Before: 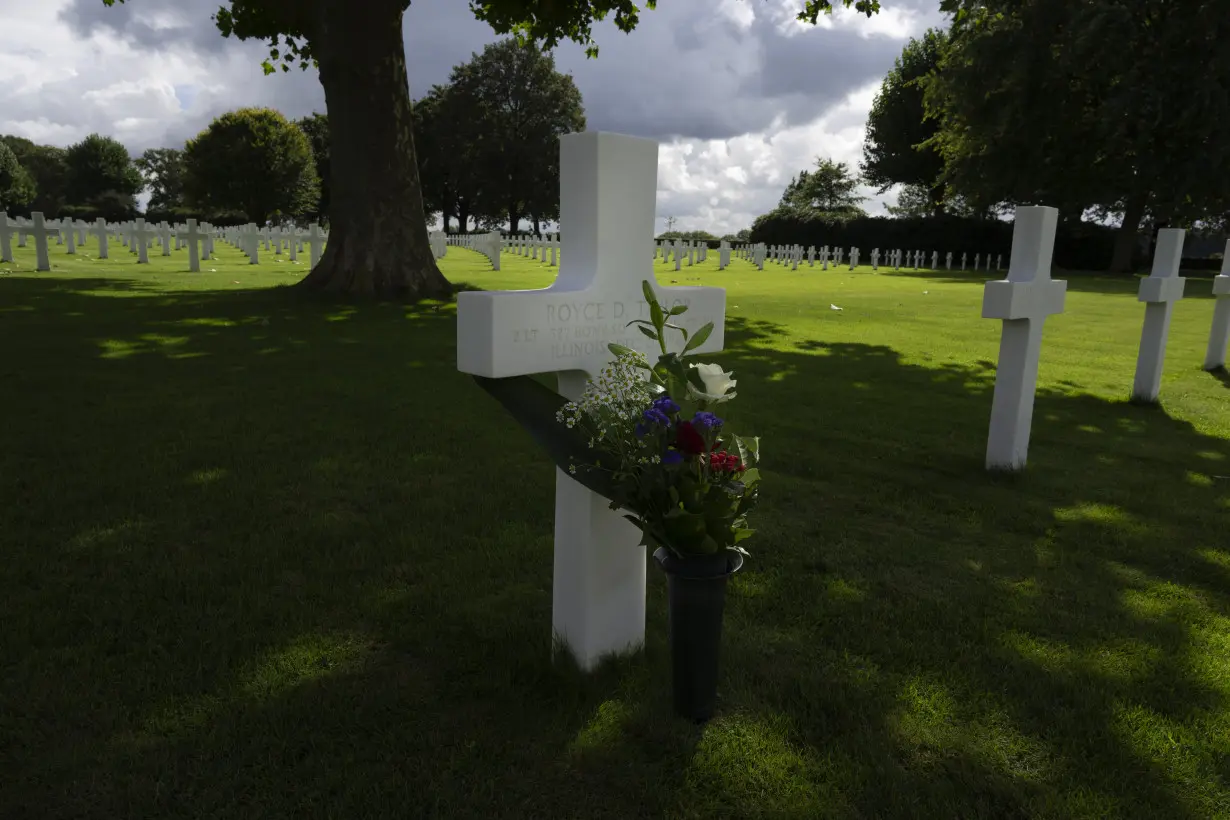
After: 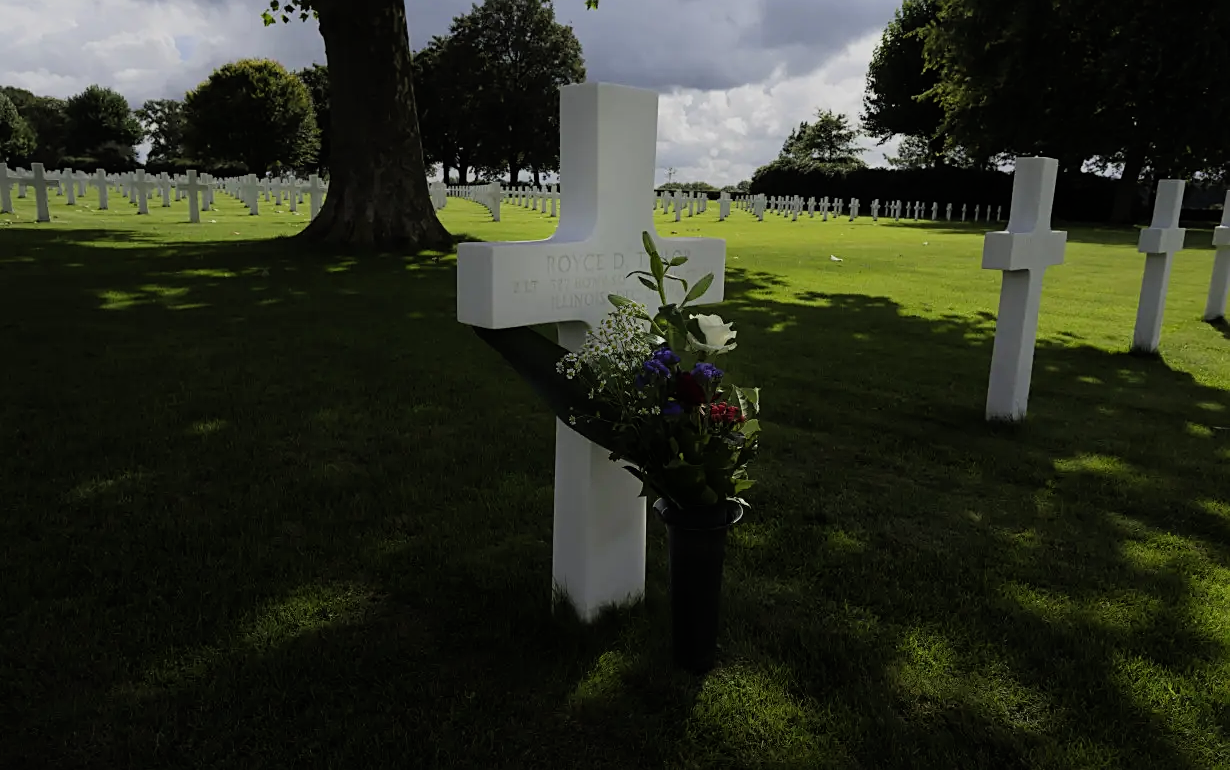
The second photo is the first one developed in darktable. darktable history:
exposure: black level correction -0.001, exposure 0.08 EV, compensate exposure bias true, compensate highlight preservation false
crop and rotate: top 6.046%
sharpen: on, module defaults
filmic rgb: black relative exposure -7.65 EV, white relative exposure 4.56 EV, hardness 3.61, color science v6 (2022)
